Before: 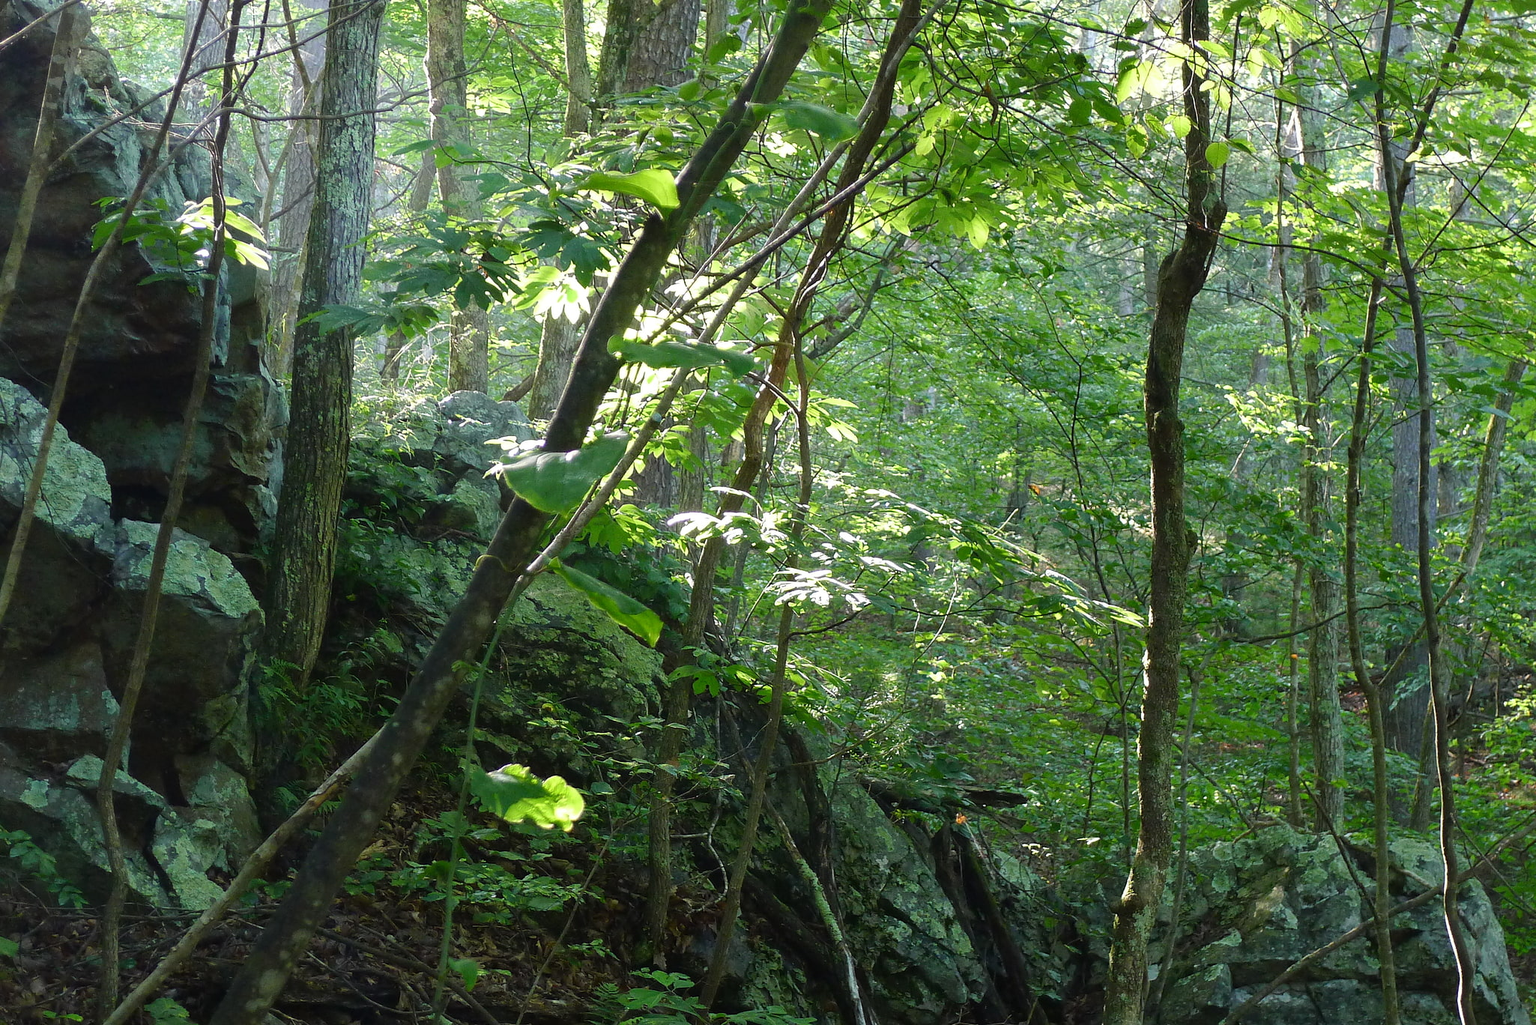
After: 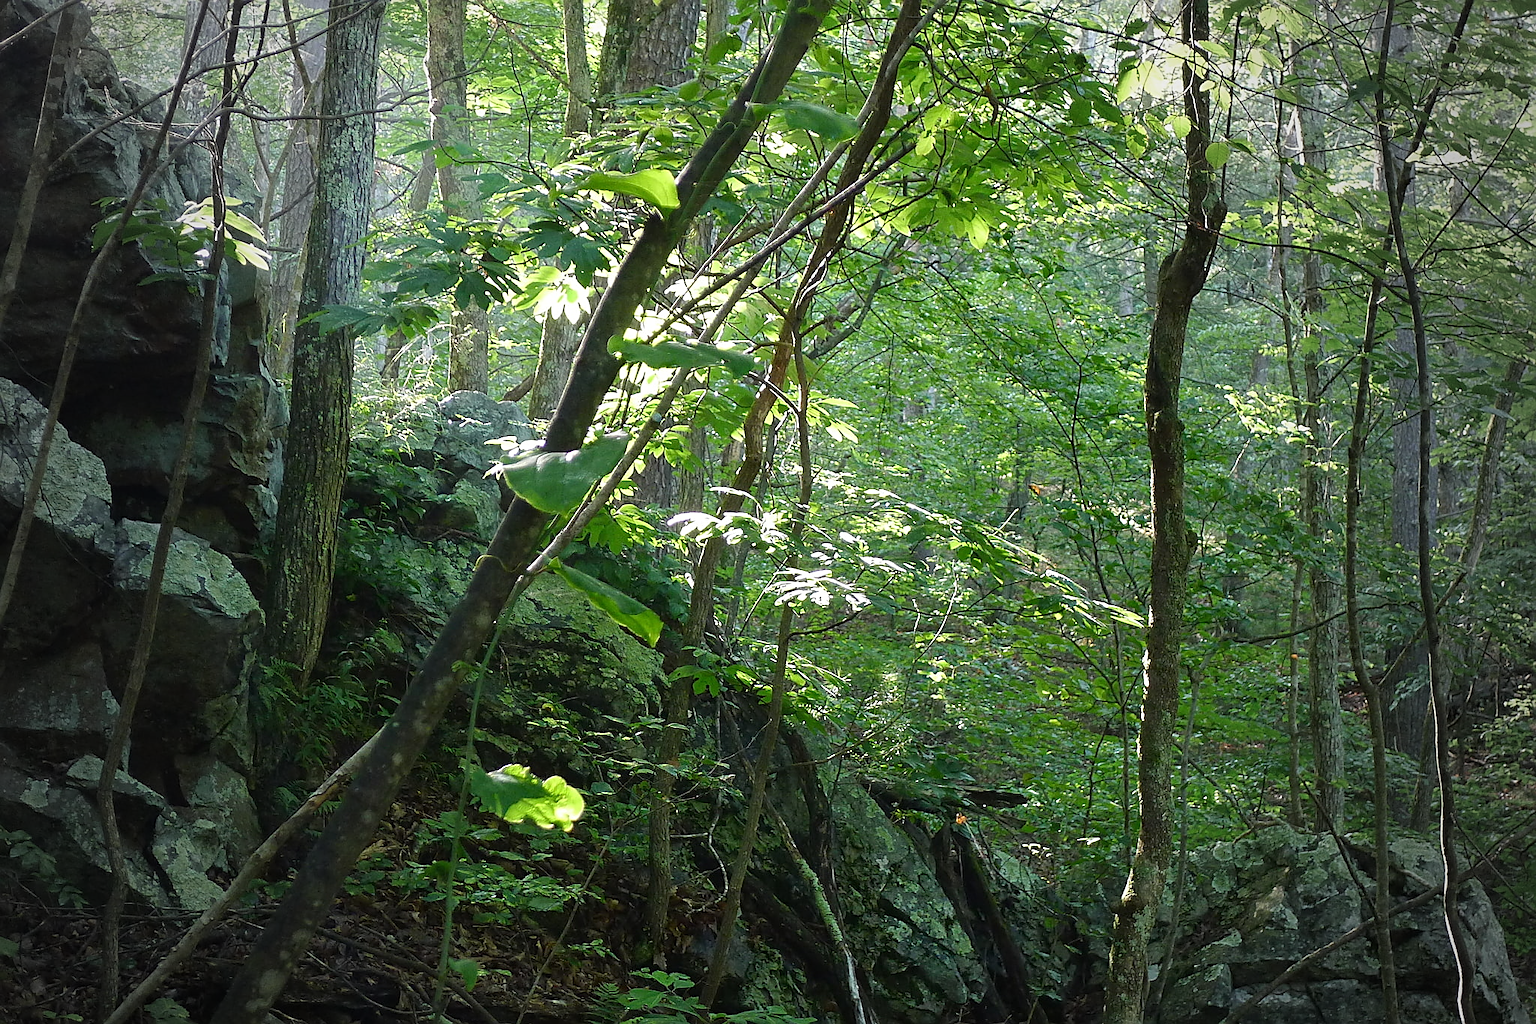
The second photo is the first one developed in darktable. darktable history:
vignetting: fall-off start 64.77%, width/height ratio 0.875
sharpen: on, module defaults
